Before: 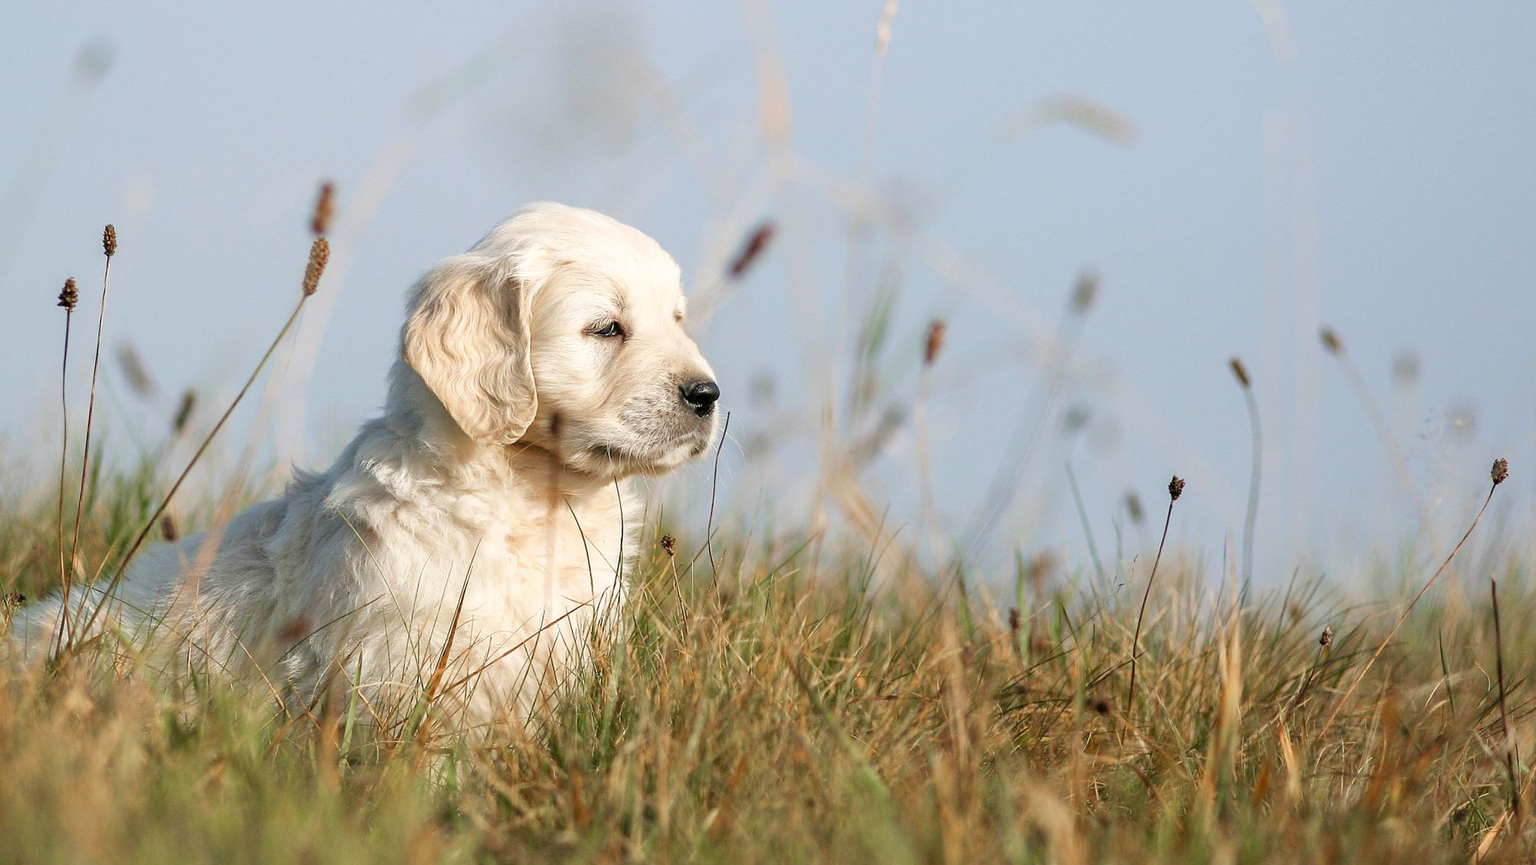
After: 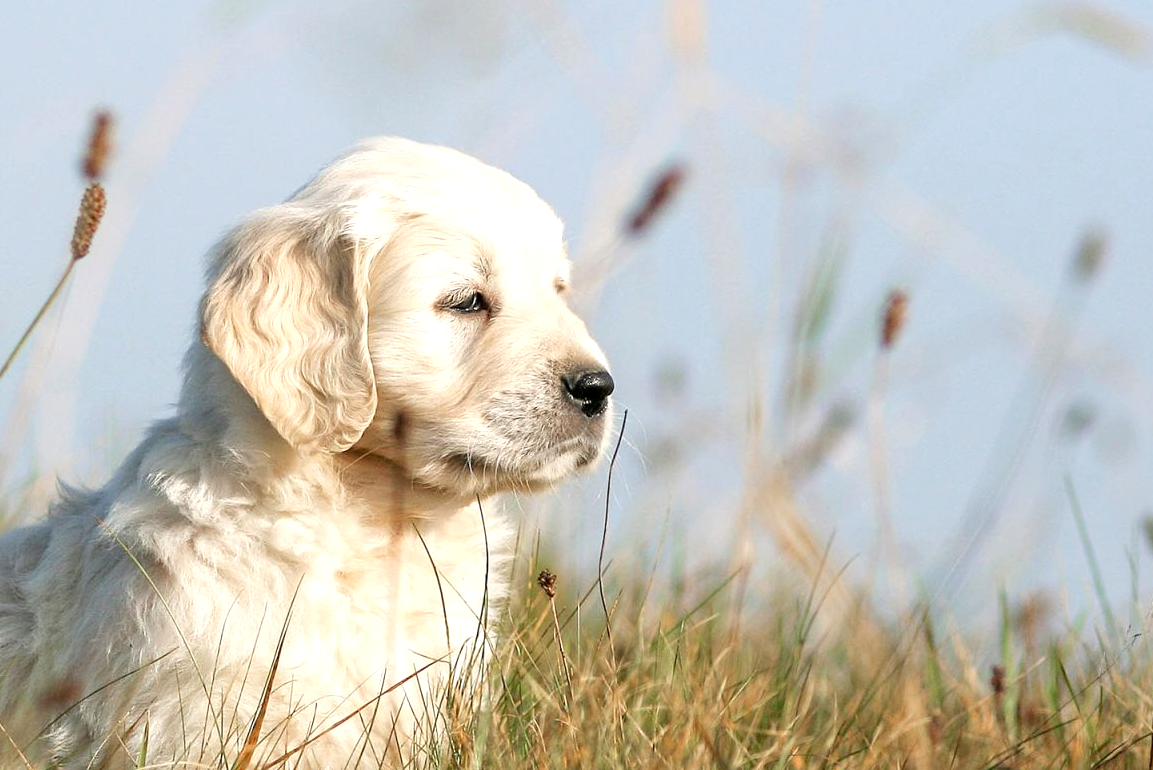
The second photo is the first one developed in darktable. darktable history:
crop: left 16.178%, top 11.217%, right 26.143%, bottom 20.395%
exposure: black level correction 0.001, exposure 0.296 EV, compensate highlight preservation false
